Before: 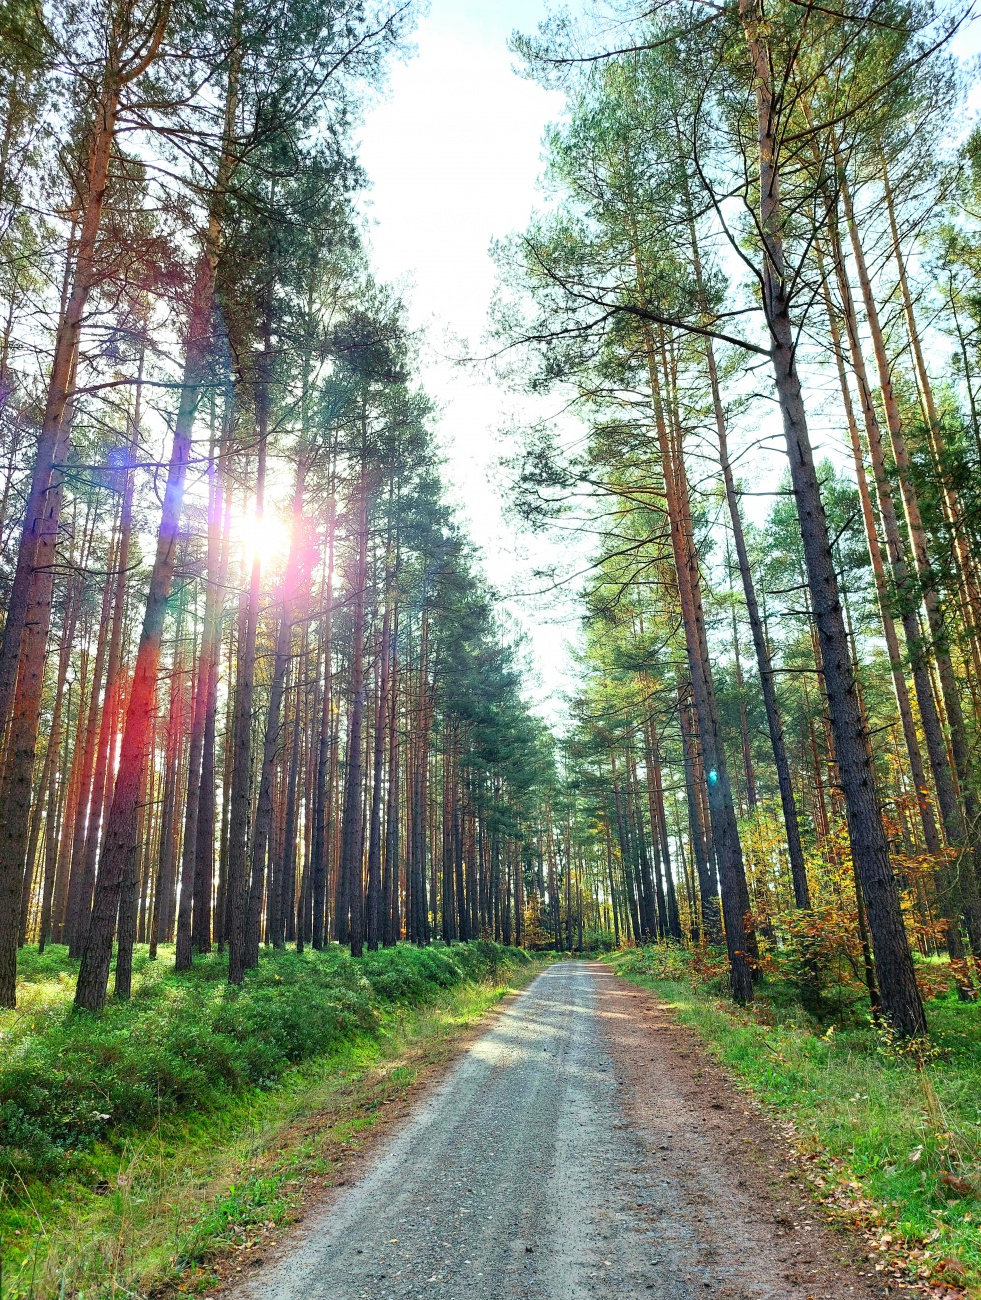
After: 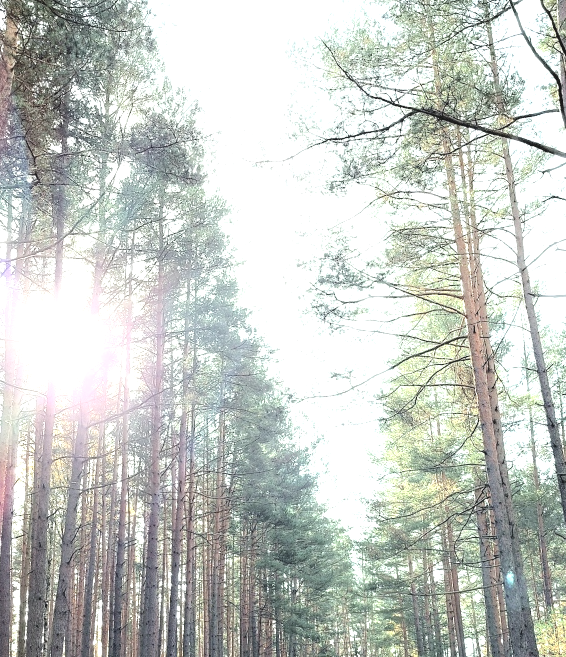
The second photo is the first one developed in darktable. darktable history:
crop: left 20.712%, top 15.272%, right 21.499%, bottom 34.126%
levels: levels [0, 0.43, 0.859]
shadows and highlights: shadows -70.95, highlights 36.52, soften with gaussian
contrast brightness saturation: brightness 0.187, saturation -0.517
